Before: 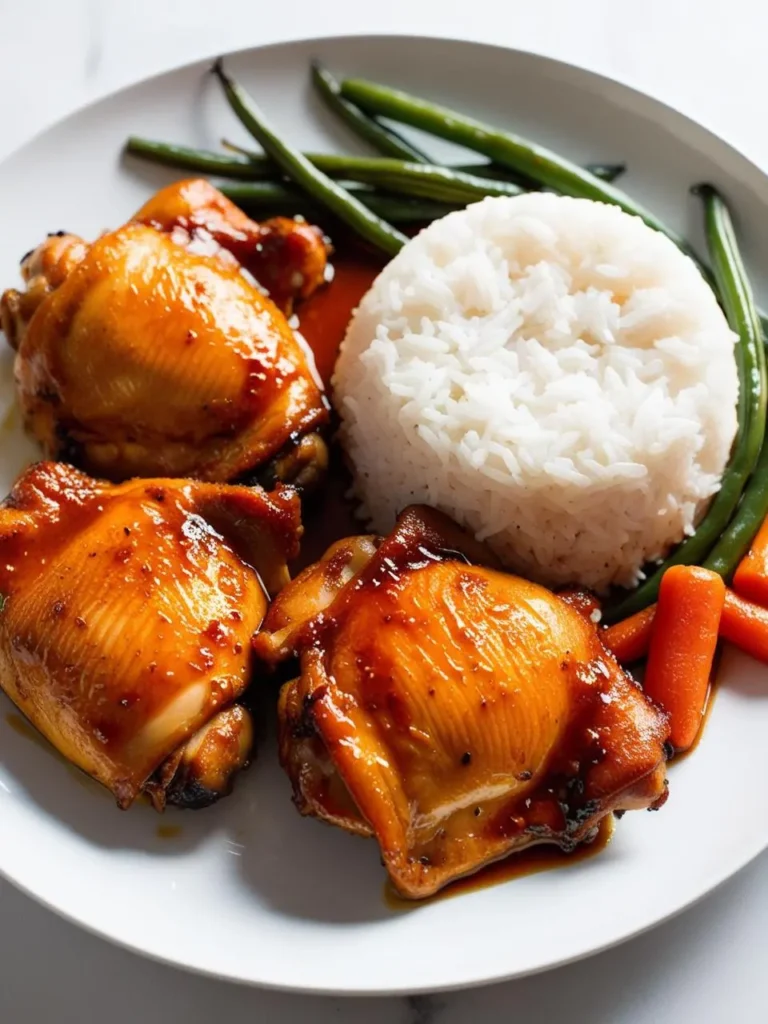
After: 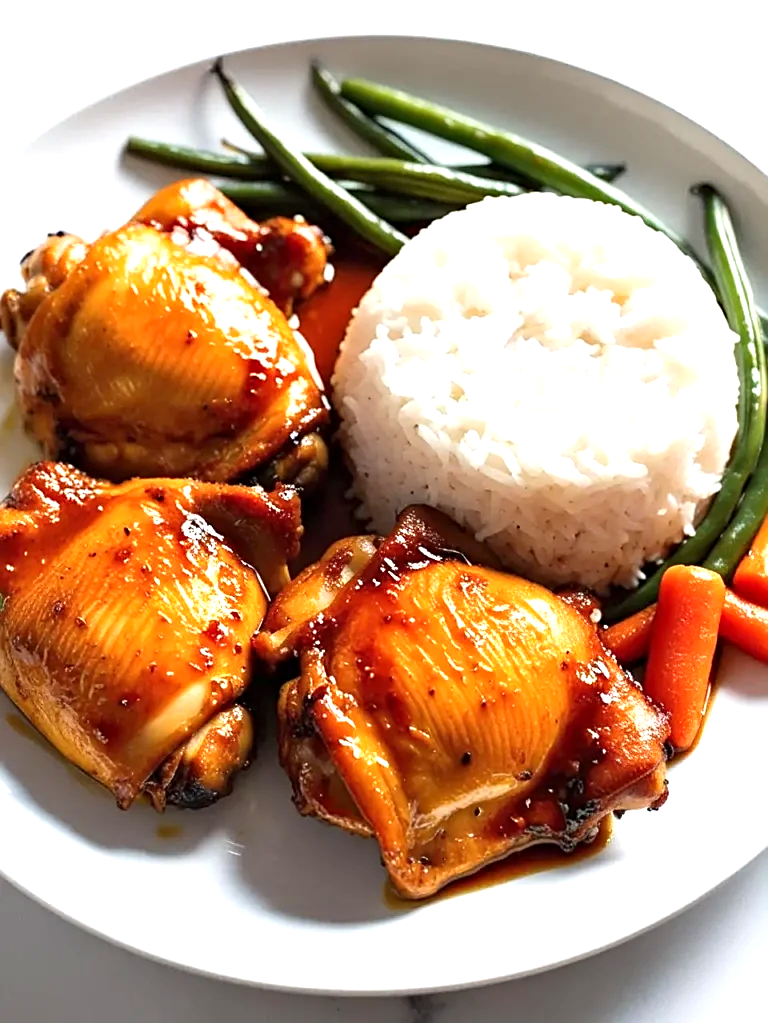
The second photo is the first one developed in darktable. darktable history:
exposure: black level correction 0, exposure 0.692 EV, compensate highlight preservation false
tone equalizer: on, module defaults
contrast equalizer: octaves 7, y [[0.5, 0.504, 0.515, 0.527, 0.535, 0.534], [0.5 ×6], [0.491, 0.387, 0.179, 0.068, 0.068, 0.068], [0 ×5, 0.023], [0 ×6]]
sharpen: on, module defaults
crop: bottom 0.062%
